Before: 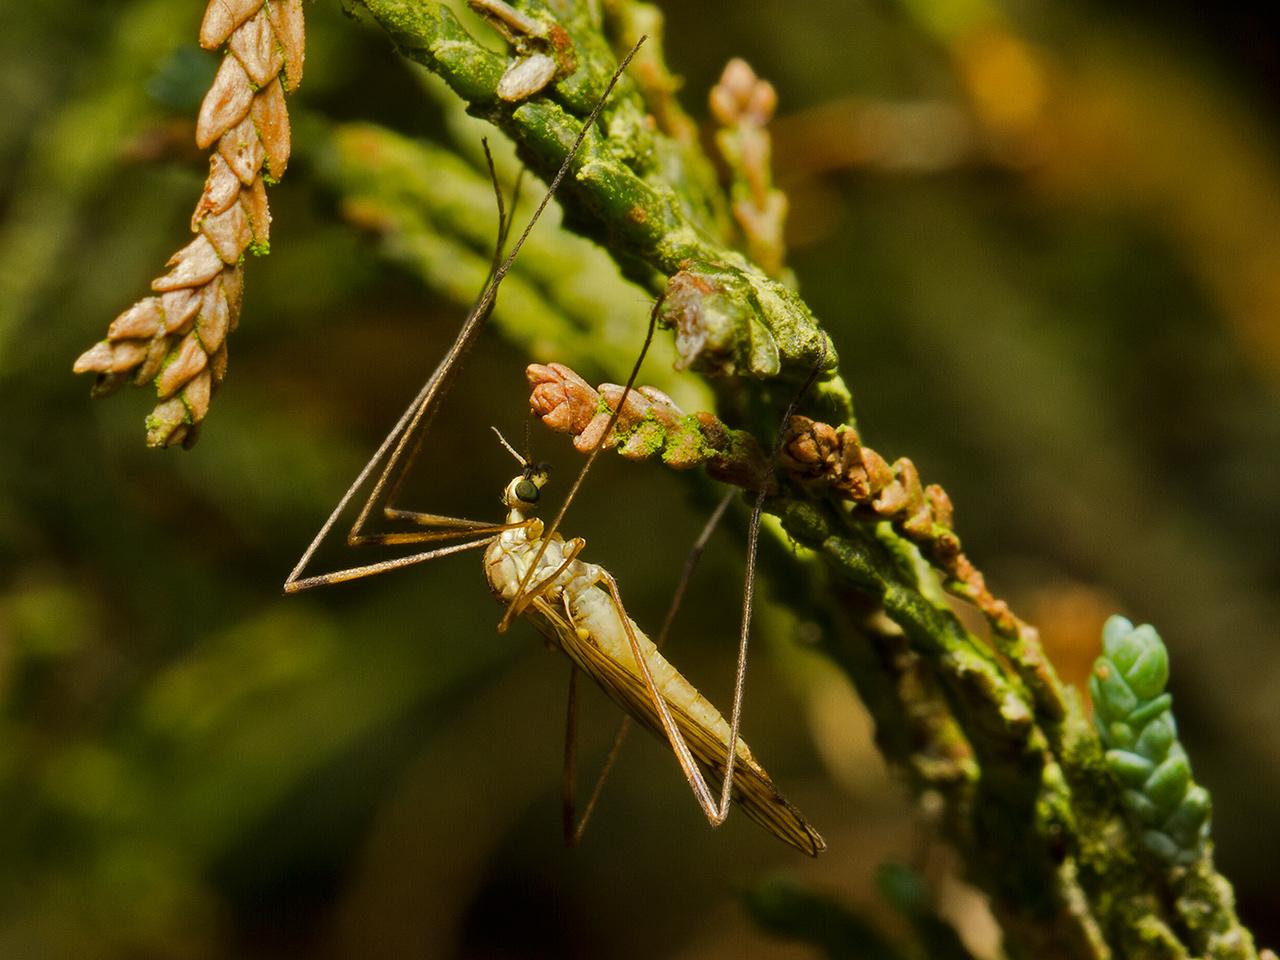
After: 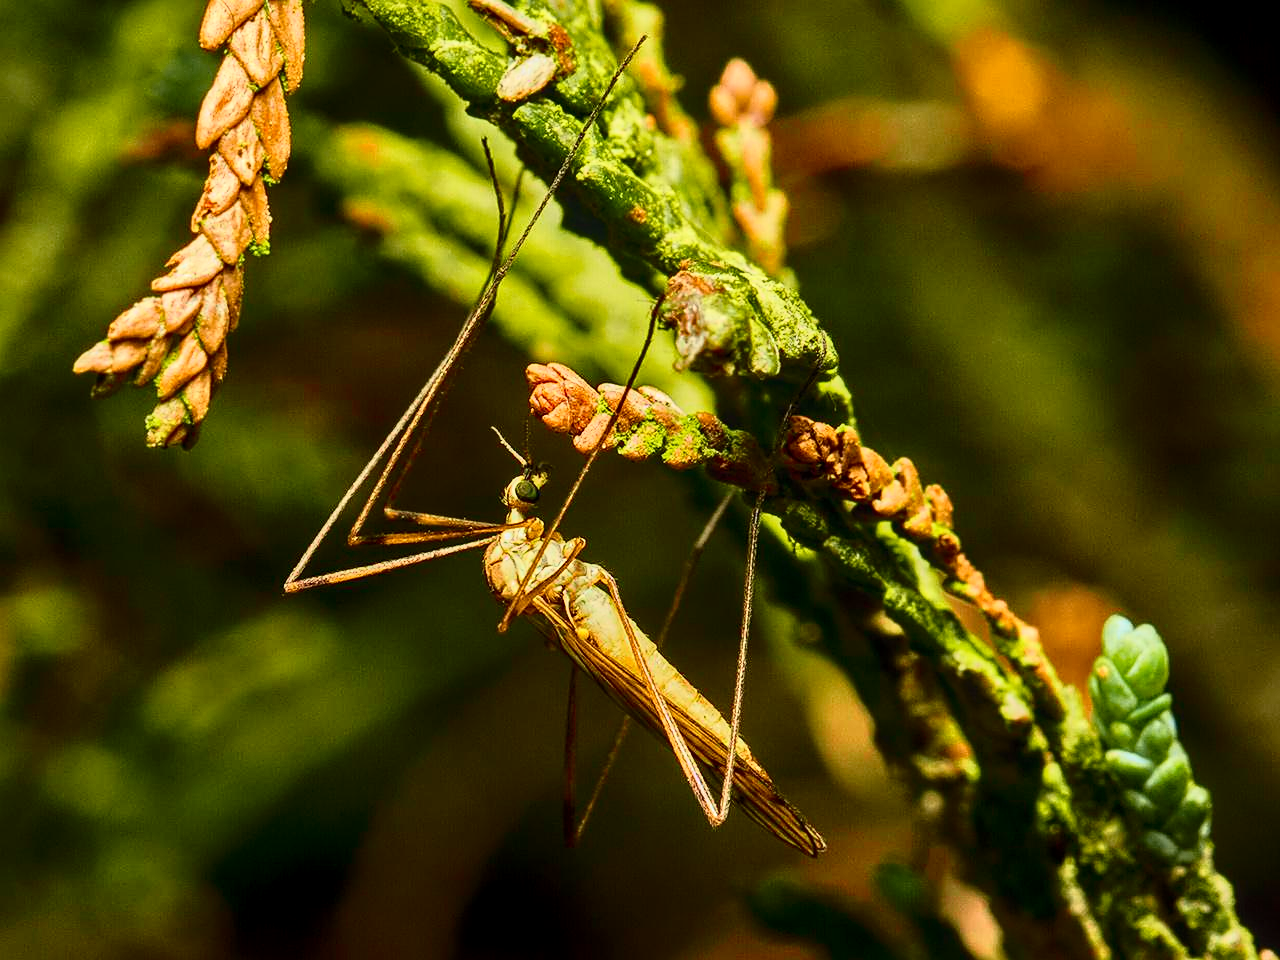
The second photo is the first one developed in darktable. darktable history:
tone curve: curves: ch0 [(0, 0) (0.046, 0.031) (0.163, 0.114) (0.391, 0.432) (0.488, 0.561) (0.695, 0.839) (0.785, 0.904) (1, 0.965)]; ch1 [(0, 0) (0.248, 0.252) (0.427, 0.412) (0.482, 0.462) (0.499, 0.497) (0.518, 0.52) (0.535, 0.577) (0.585, 0.623) (0.679, 0.743) (0.788, 0.809) (1, 1)]; ch2 [(0, 0) (0.313, 0.262) (0.427, 0.417) (0.473, 0.47) (0.503, 0.503) (0.523, 0.515) (0.557, 0.596) (0.598, 0.646) (0.708, 0.771) (1, 1)], color space Lab, independent channels, preserve colors none
sharpen: on, module defaults
local contrast: on, module defaults
shadows and highlights: shadows 12, white point adjustment 1.2, highlights -0.36, soften with gaussian
